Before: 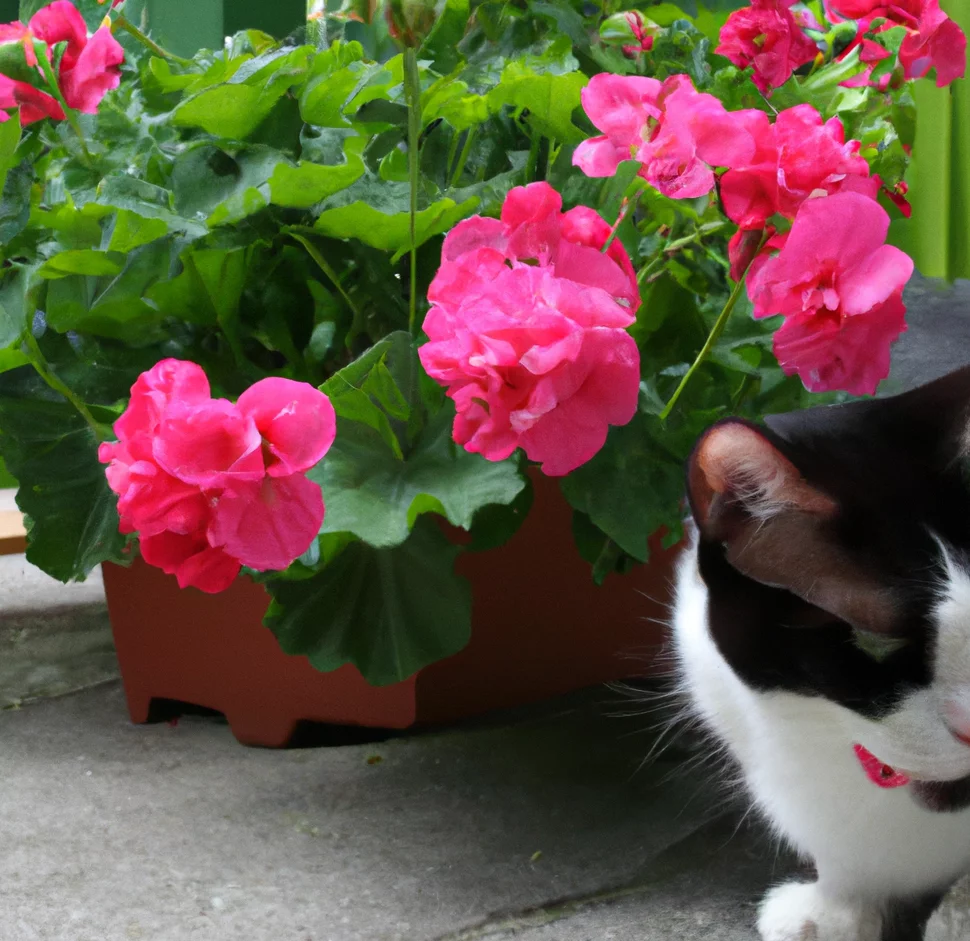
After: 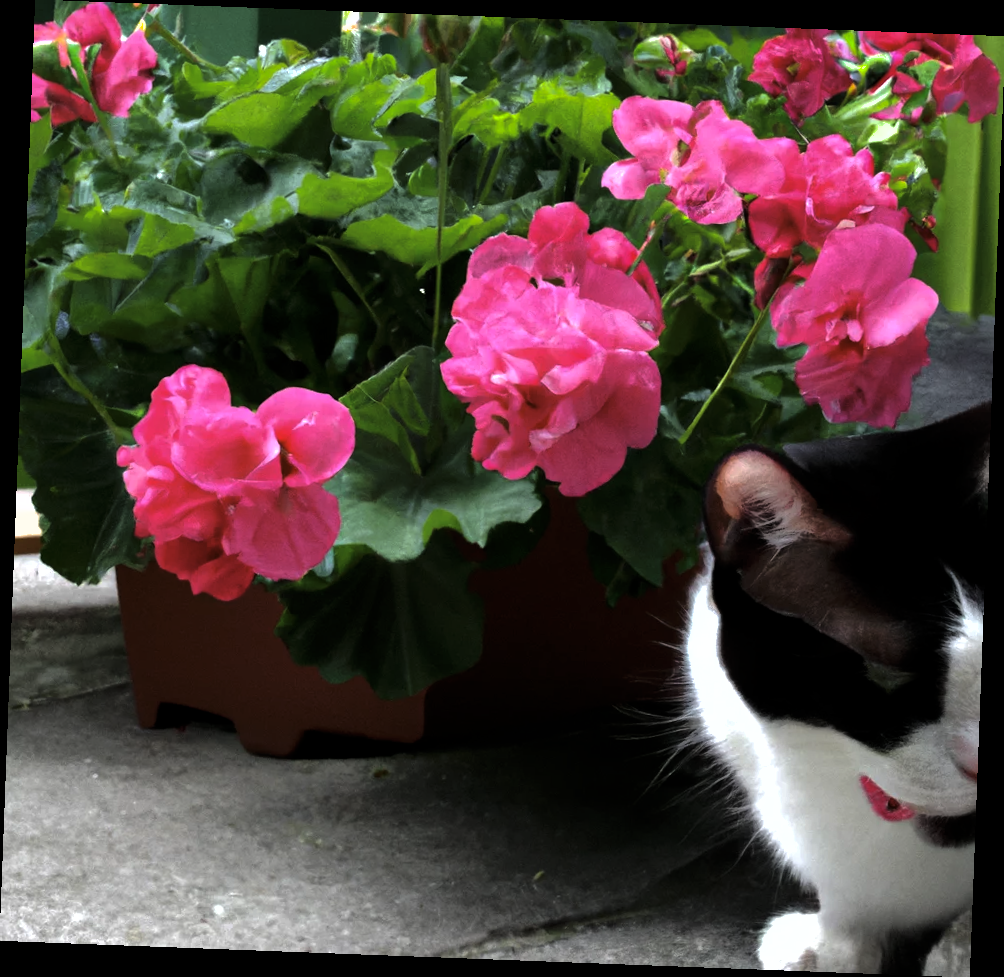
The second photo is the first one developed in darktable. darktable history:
rotate and perspective: rotation 2.17°, automatic cropping off
levels: mode automatic, black 8.58%, gray 59.42%, levels [0, 0.445, 1]
shadows and highlights: on, module defaults
tone equalizer: -8 EV -0.75 EV, -7 EV -0.7 EV, -6 EV -0.6 EV, -5 EV -0.4 EV, -3 EV 0.4 EV, -2 EV 0.6 EV, -1 EV 0.7 EV, +0 EV 0.75 EV, edges refinement/feathering 500, mask exposure compensation -1.57 EV, preserve details no
